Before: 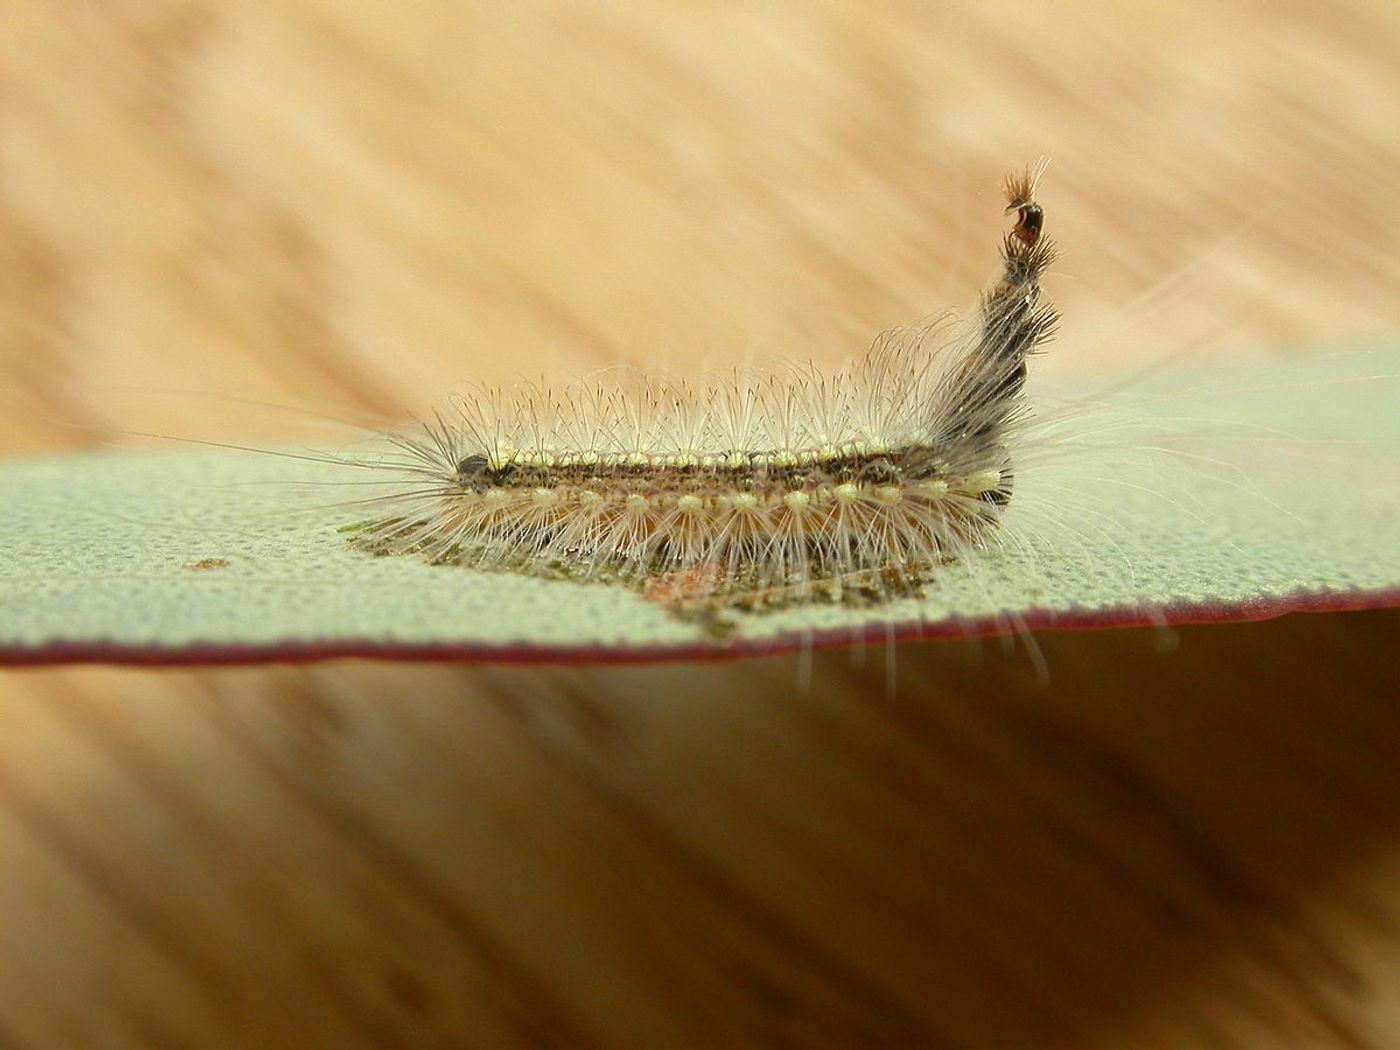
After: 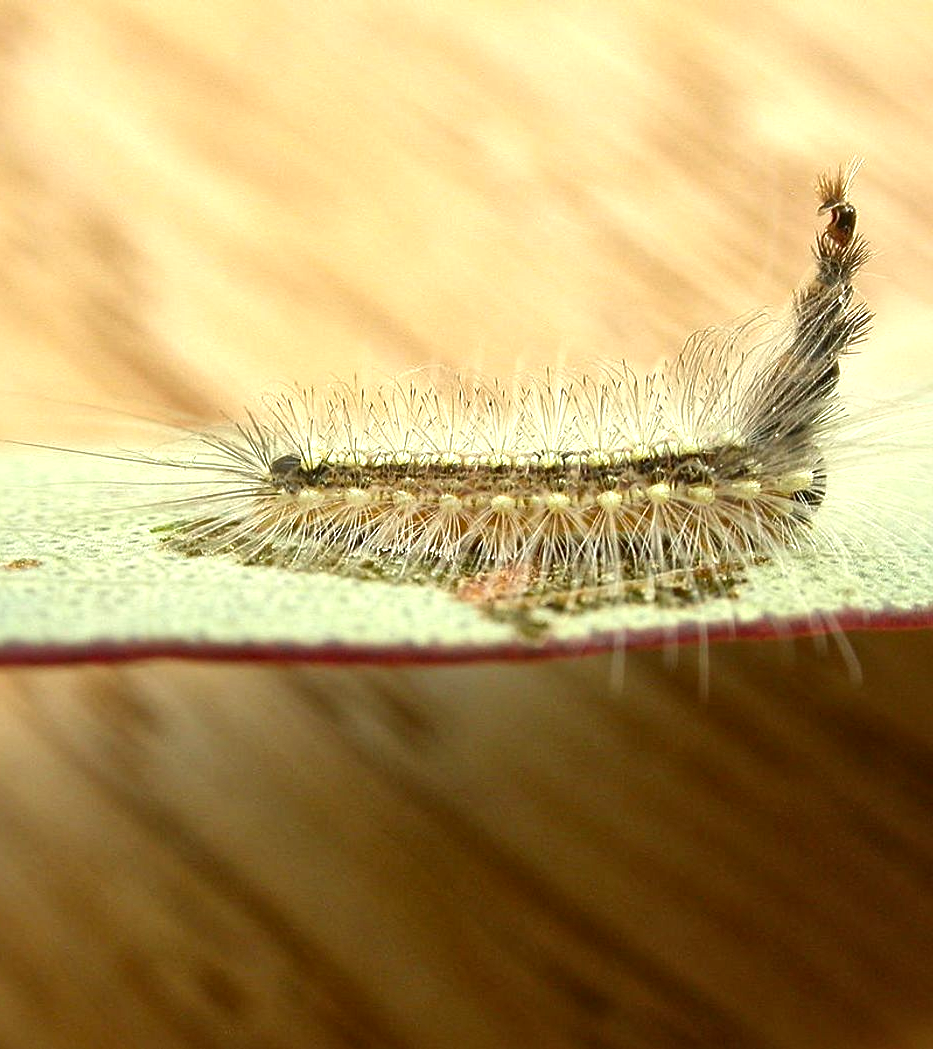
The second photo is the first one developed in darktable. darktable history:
crop and rotate: left 13.397%, right 19.915%
local contrast: mode bilateral grid, contrast 26, coarseness 59, detail 151%, midtone range 0.2
sharpen: amount 0.211
exposure: exposure 0.556 EV, compensate exposure bias true, compensate highlight preservation false
